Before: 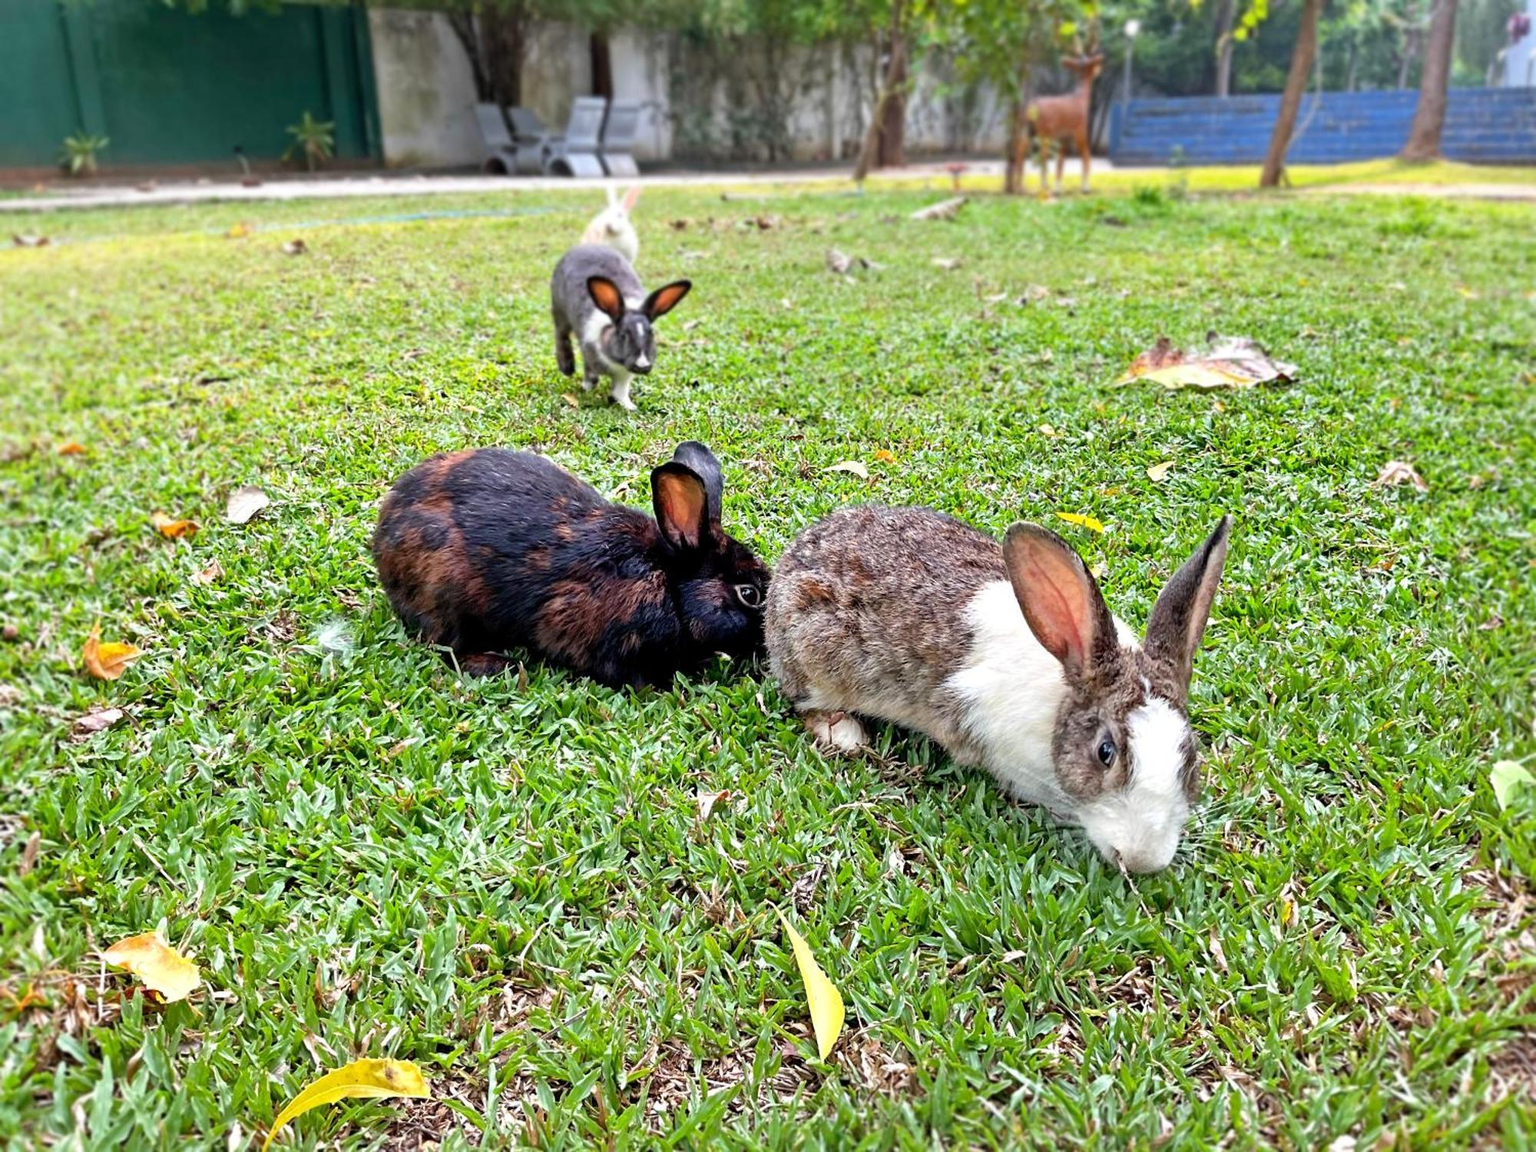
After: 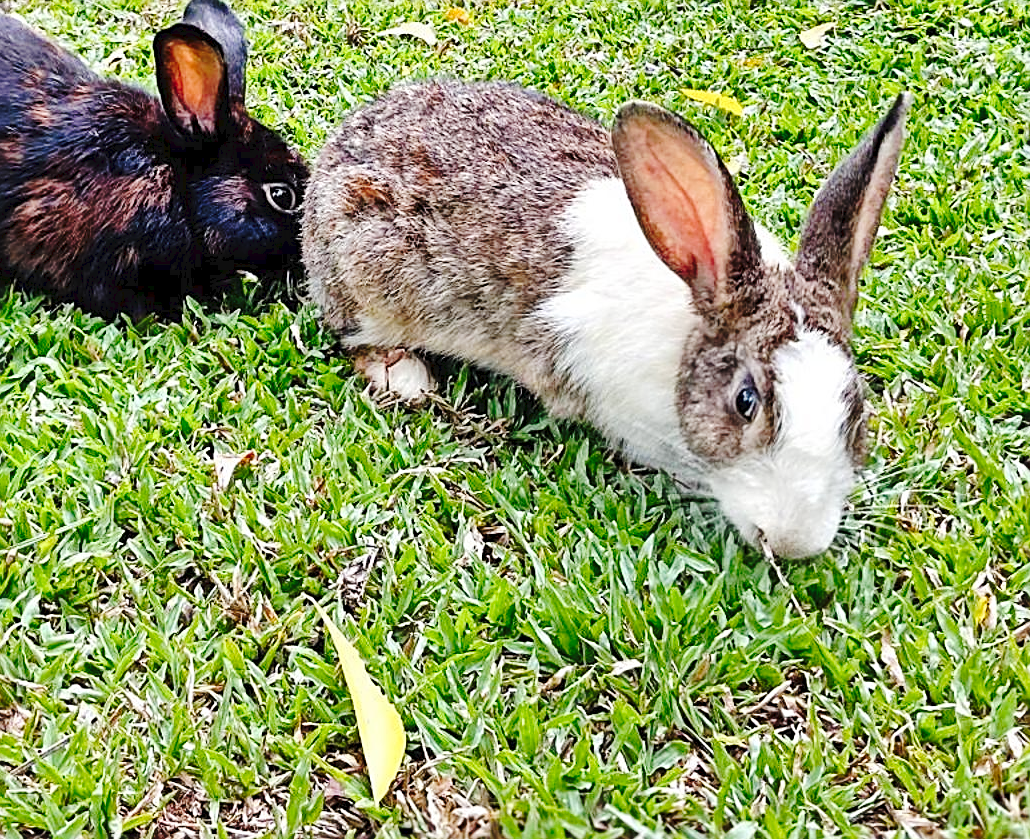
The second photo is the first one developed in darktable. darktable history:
tone curve: curves: ch0 [(0, 0) (0.003, 0.039) (0.011, 0.042) (0.025, 0.048) (0.044, 0.058) (0.069, 0.071) (0.1, 0.089) (0.136, 0.114) (0.177, 0.146) (0.224, 0.199) (0.277, 0.27) (0.335, 0.364) (0.399, 0.47) (0.468, 0.566) (0.543, 0.643) (0.623, 0.73) (0.709, 0.8) (0.801, 0.863) (0.898, 0.925) (1, 1)], preserve colors none
sharpen: on, module defaults
shadows and highlights: shadows 32.33, highlights -32.39, soften with gaussian
crop: left 34.742%, top 38.576%, right 13.733%, bottom 5.443%
